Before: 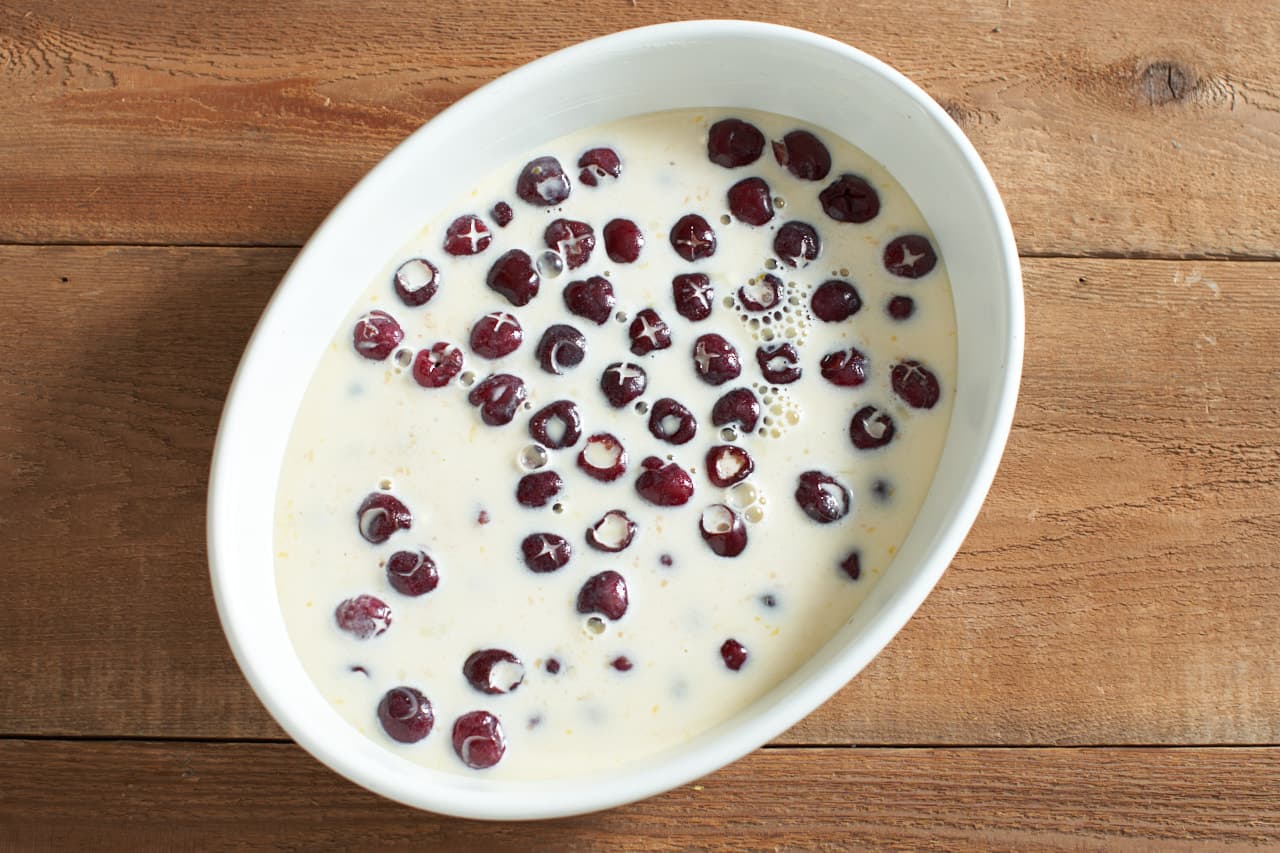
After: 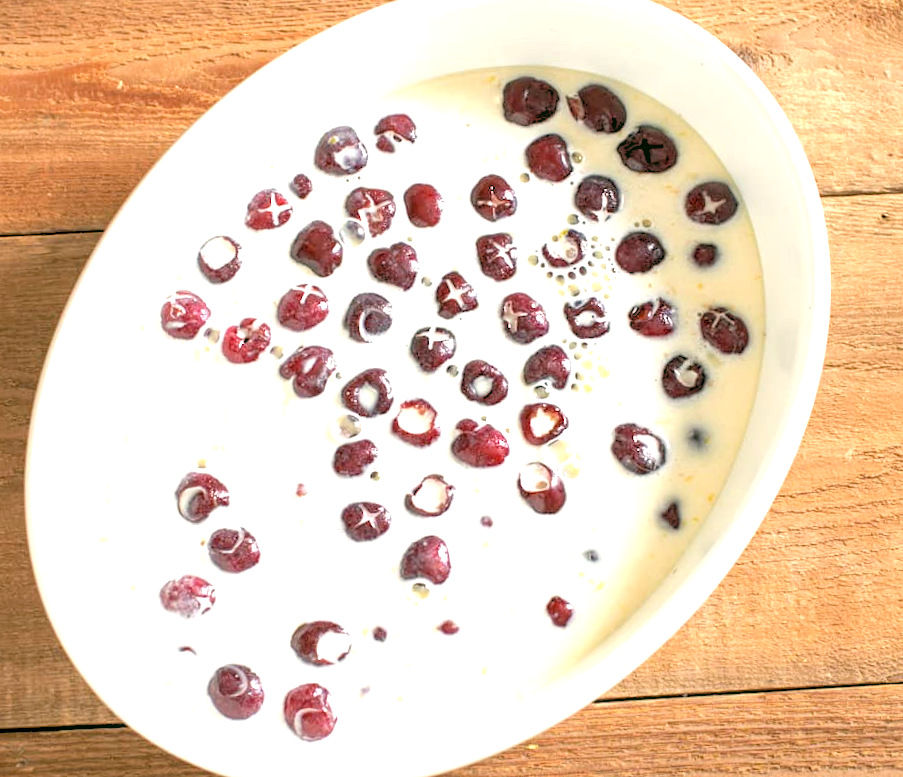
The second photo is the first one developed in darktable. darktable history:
crop: left 13.443%, right 13.31%
rotate and perspective: rotation -3.52°, crop left 0.036, crop right 0.964, crop top 0.081, crop bottom 0.919
color correction: highlights a* 4.02, highlights b* 4.98, shadows a* -7.55, shadows b* 4.98
rgb levels: preserve colors sum RGB, levels [[0.038, 0.433, 0.934], [0, 0.5, 1], [0, 0.5, 1]]
exposure: black level correction 0.001, exposure 1.3 EV, compensate highlight preservation false
local contrast: on, module defaults
